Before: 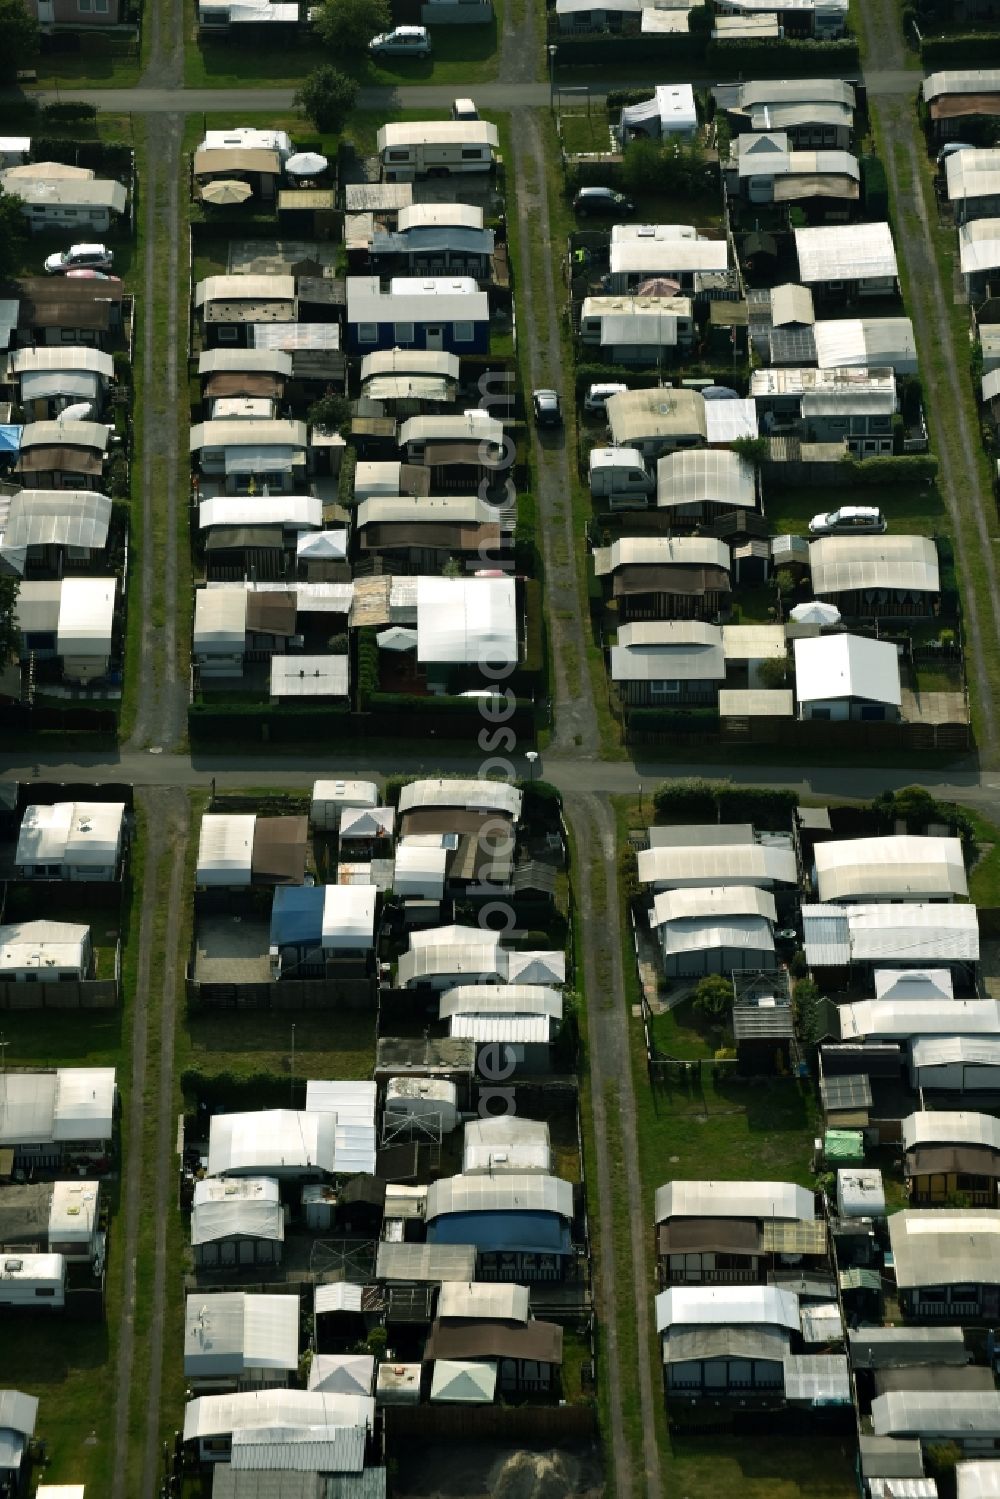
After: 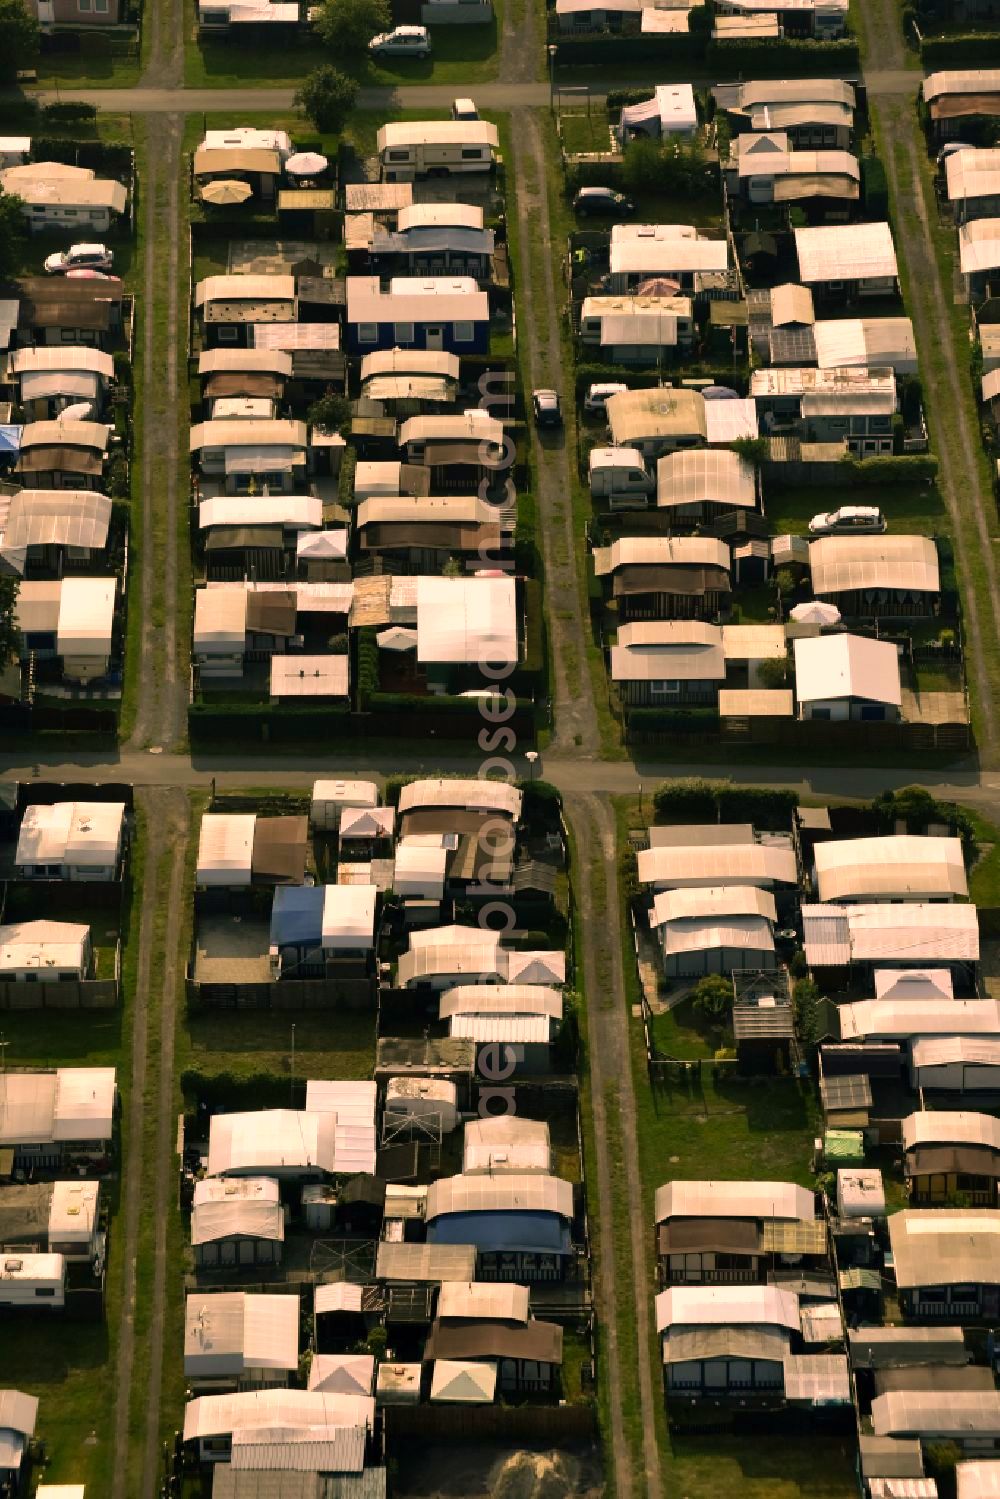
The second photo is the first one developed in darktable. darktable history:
shadows and highlights: soften with gaussian
velvia: on, module defaults
color correction: highlights a* 21.16, highlights b* 19.61
